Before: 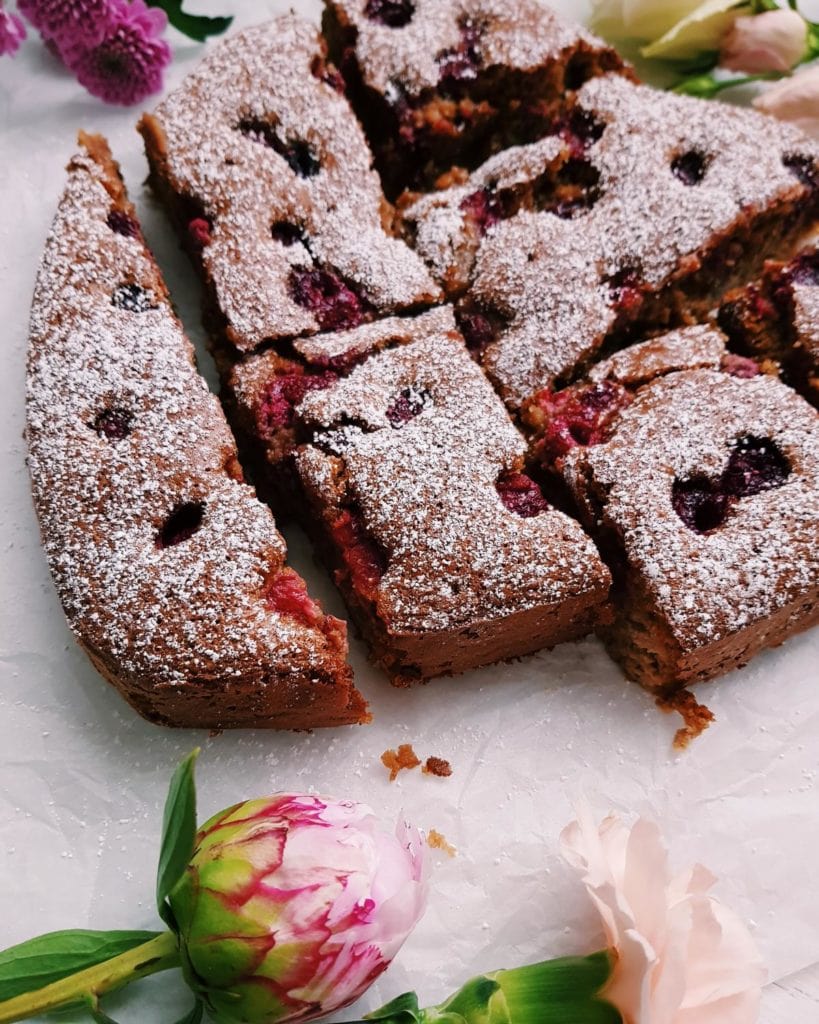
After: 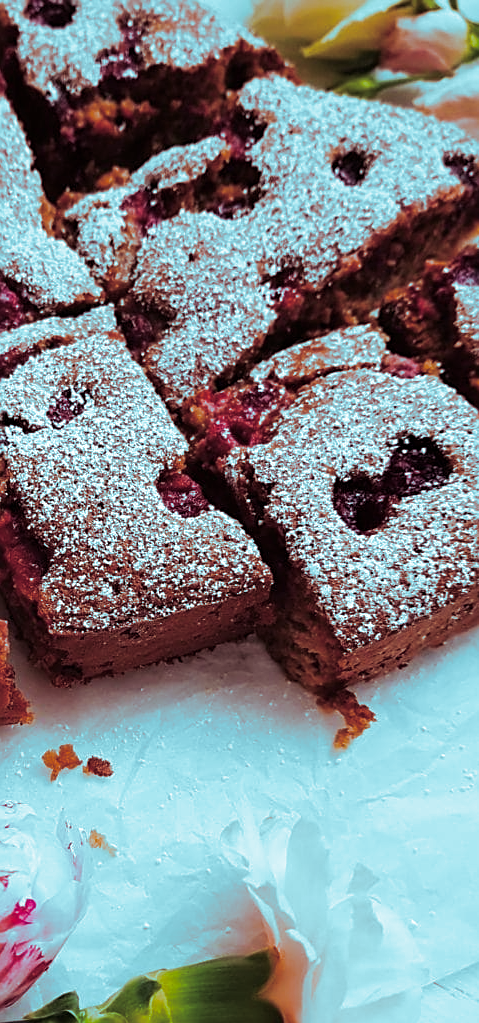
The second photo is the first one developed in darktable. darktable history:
sharpen: on, module defaults
crop: left 41.402%
split-toning: shadows › hue 327.6°, highlights › hue 198°, highlights › saturation 0.55, balance -21.25, compress 0%
color balance rgb: global vibrance 42.74%
